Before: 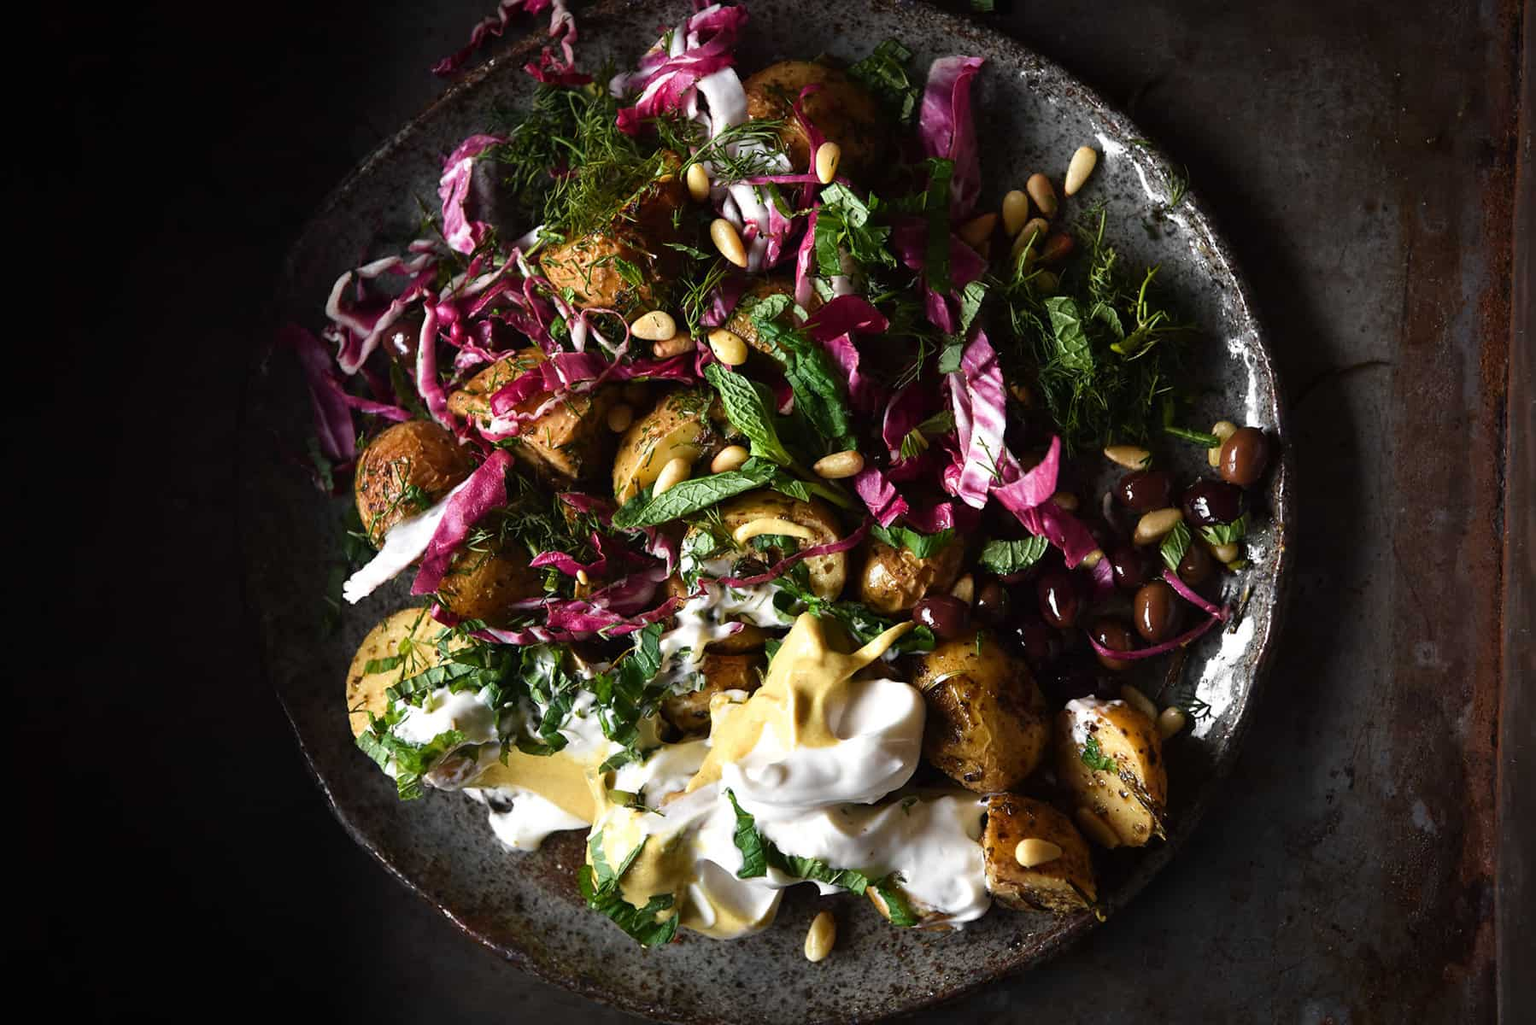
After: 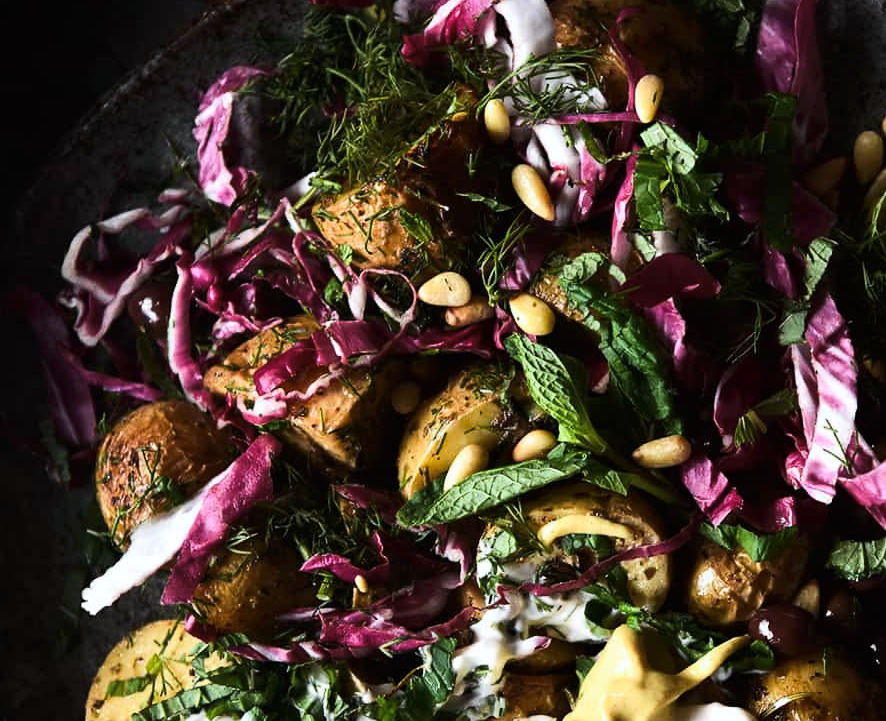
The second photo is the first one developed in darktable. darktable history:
tone curve: curves: ch0 [(0, 0) (0.055, 0.031) (0.282, 0.215) (0.729, 0.785) (1, 1)], color space Lab, linked channels, preserve colors none
white balance: red 0.982, blue 1.018
crop: left 17.835%, top 7.675%, right 32.881%, bottom 32.213%
